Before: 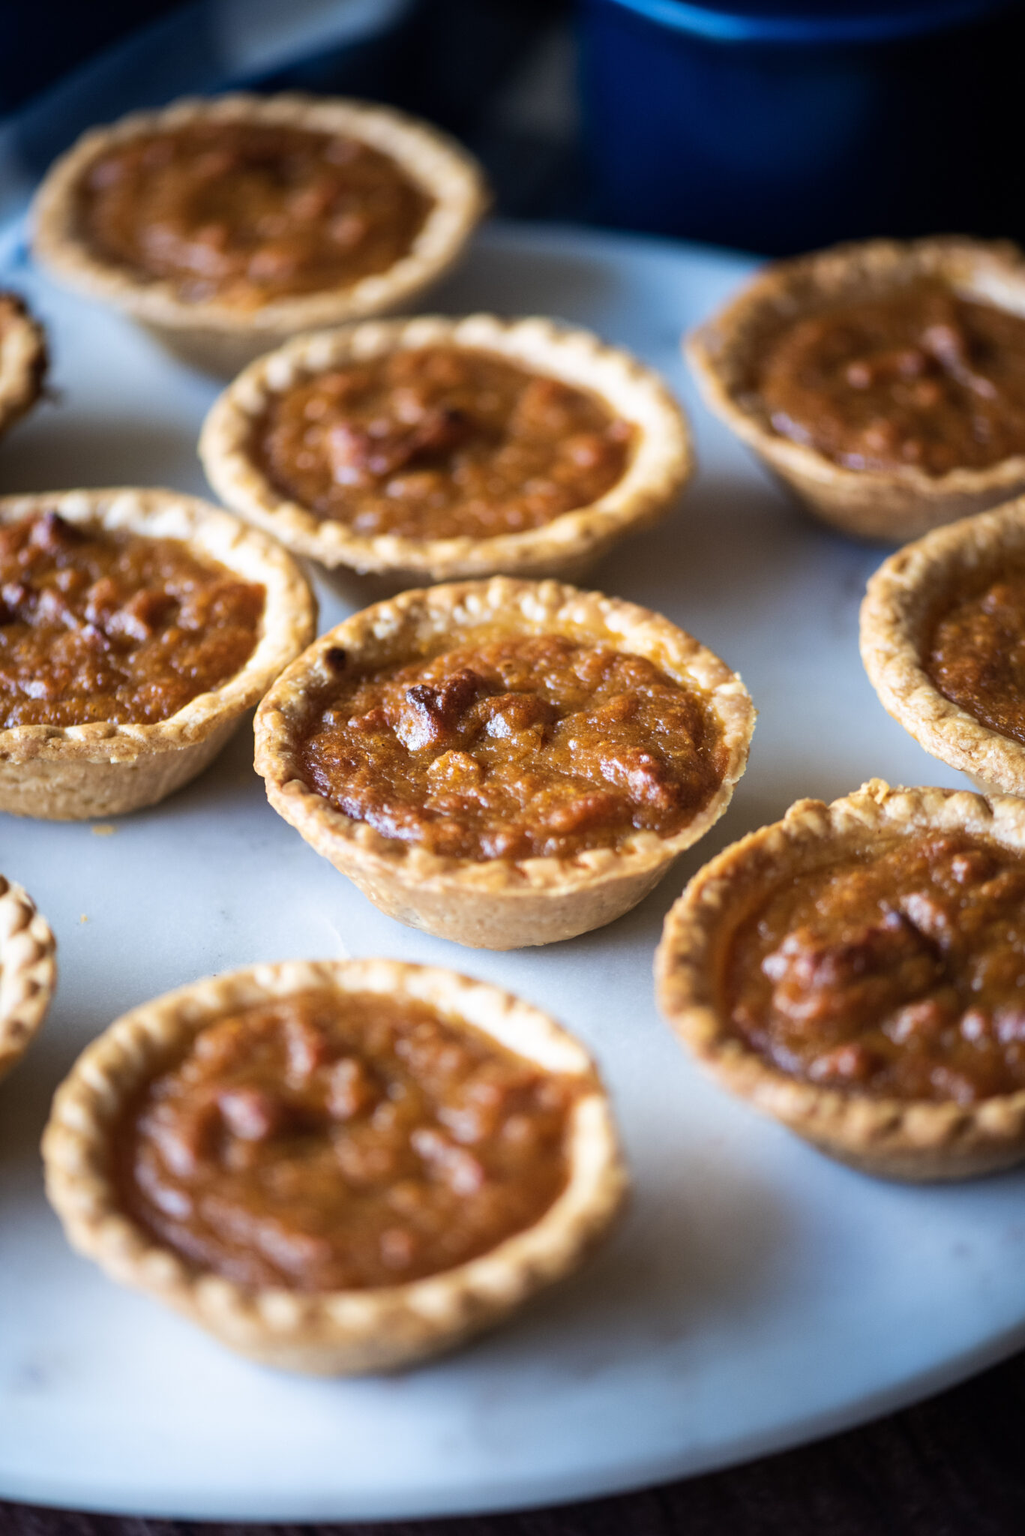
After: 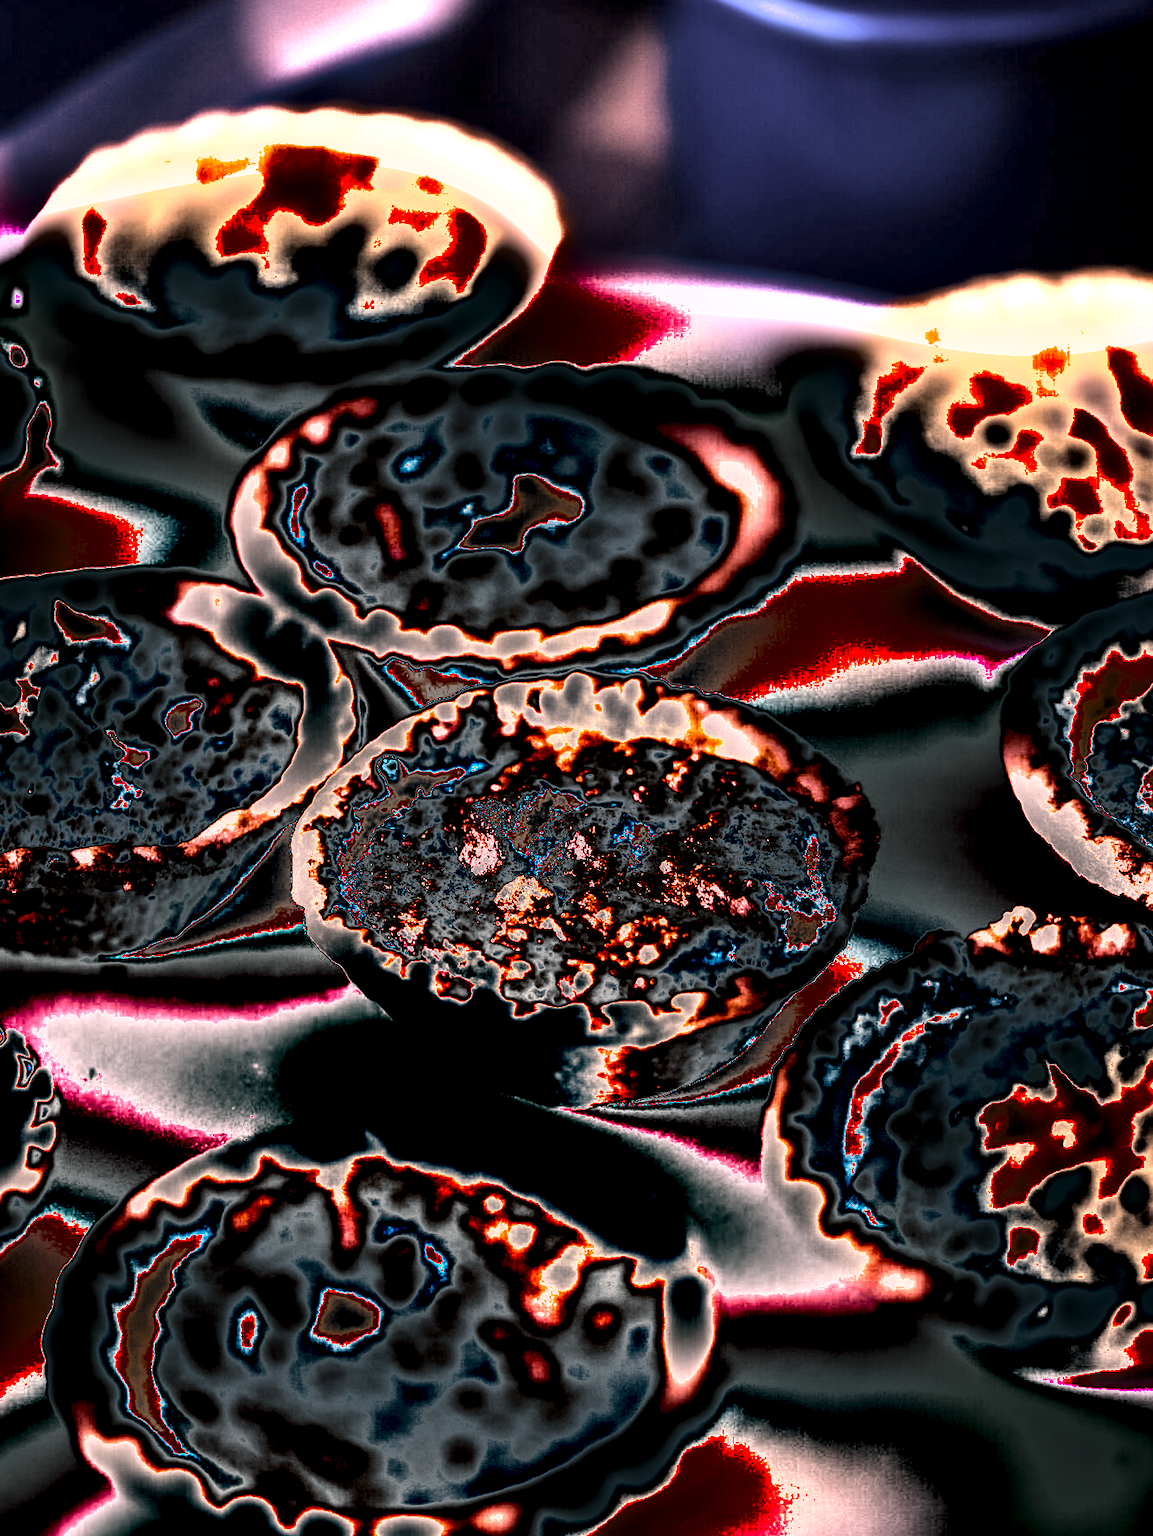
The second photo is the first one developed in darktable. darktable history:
white balance: red 4.26, blue 1.802
exposure: black level correction 0.001, exposure 0.675 EV, compensate highlight preservation false
crop and rotate: angle 0.2°, left 0.275%, right 3.127%, bottom 14.18%
color contrast: green-magenta contrast 0.85, blue-yellow contrast 1.25, unbound 0
shadows and highlights: shadows 20.91, highlights -82.73, soften with gaussian
color correction: saturation 0.3
velvia: strength 10%
